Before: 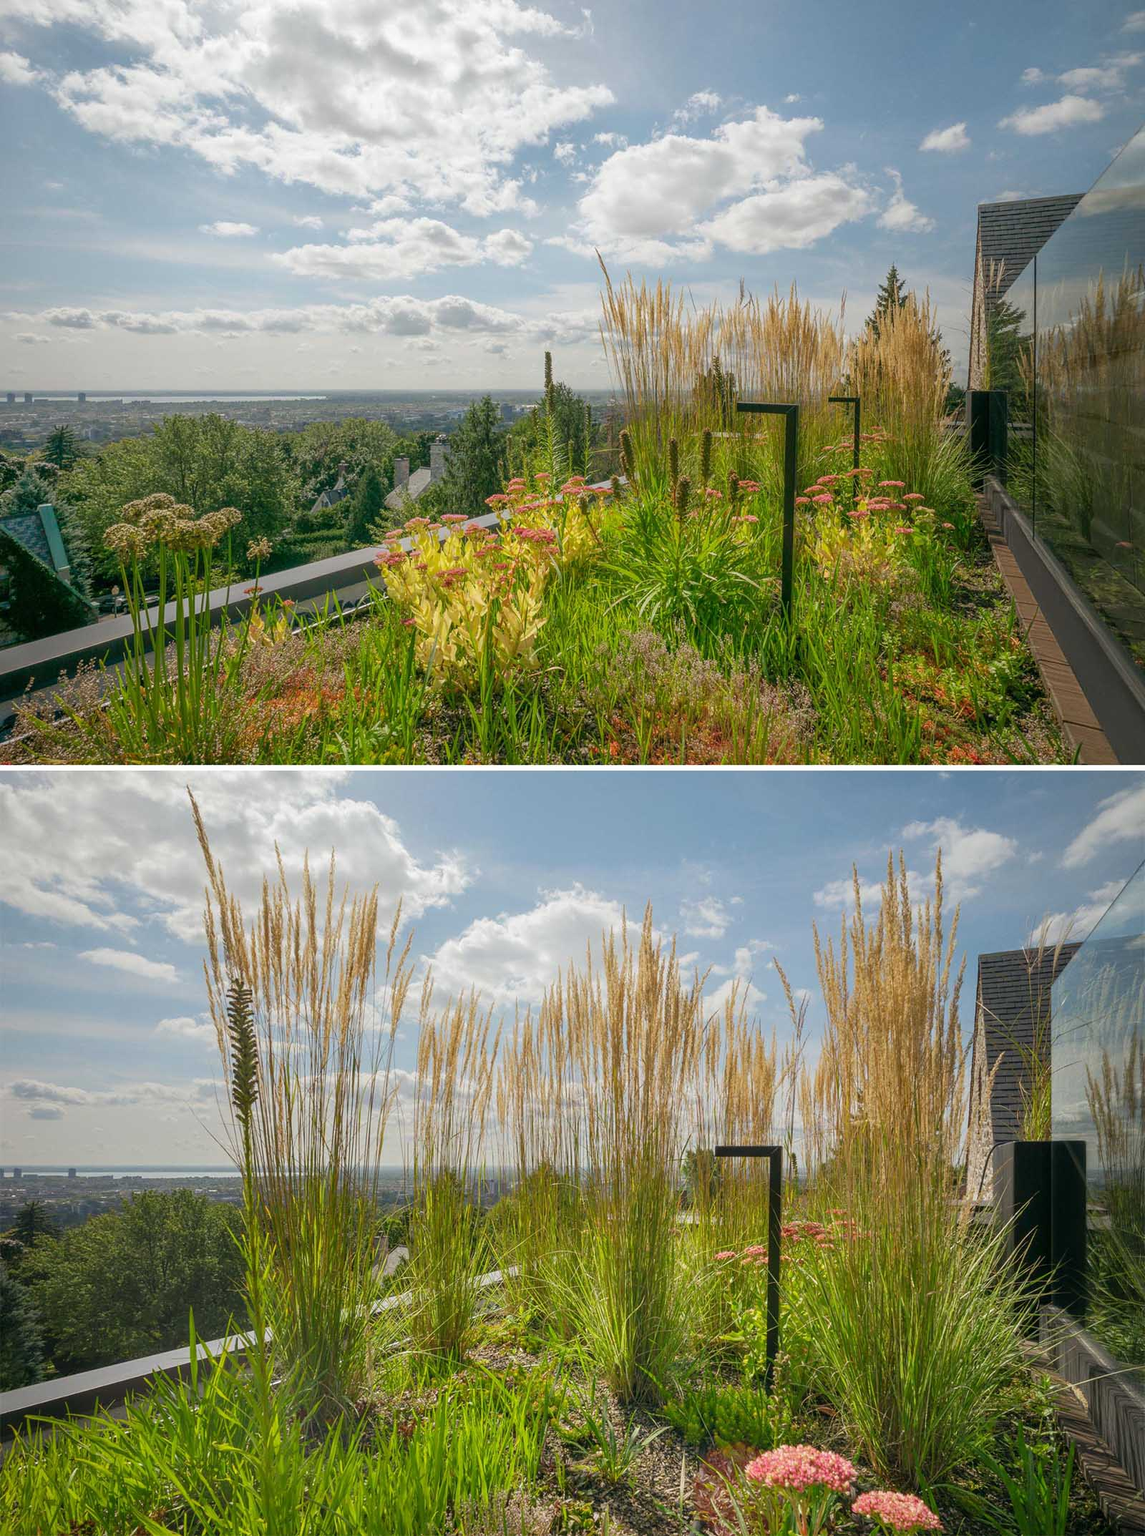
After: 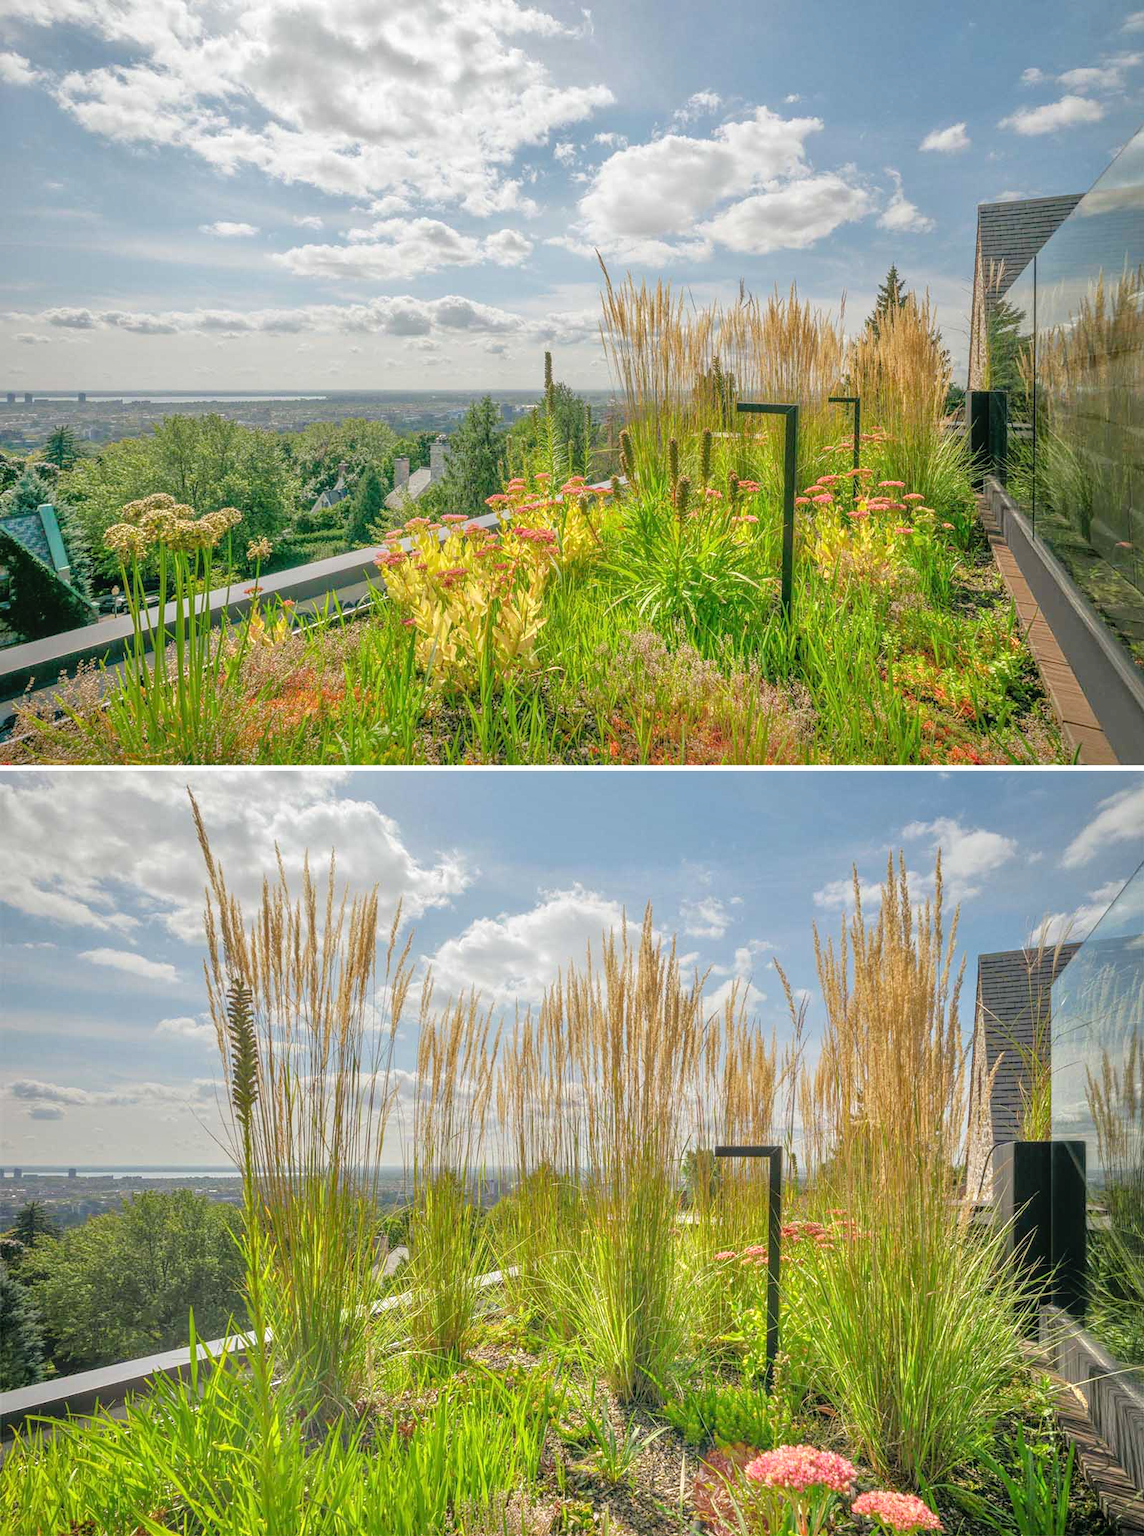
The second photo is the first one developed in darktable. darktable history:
local contrast: detail 110%
tone equalizer: -7 EV 0.16 EV, -6 EV 0.591 EV, -5 EV 1.13 EV, -4 EV 1.31 EV, -3 EV 1.13 EV, -2 EV 0.6 EV, -1 EV 0.167 EV, mask exposure compensation -0.485 EV
